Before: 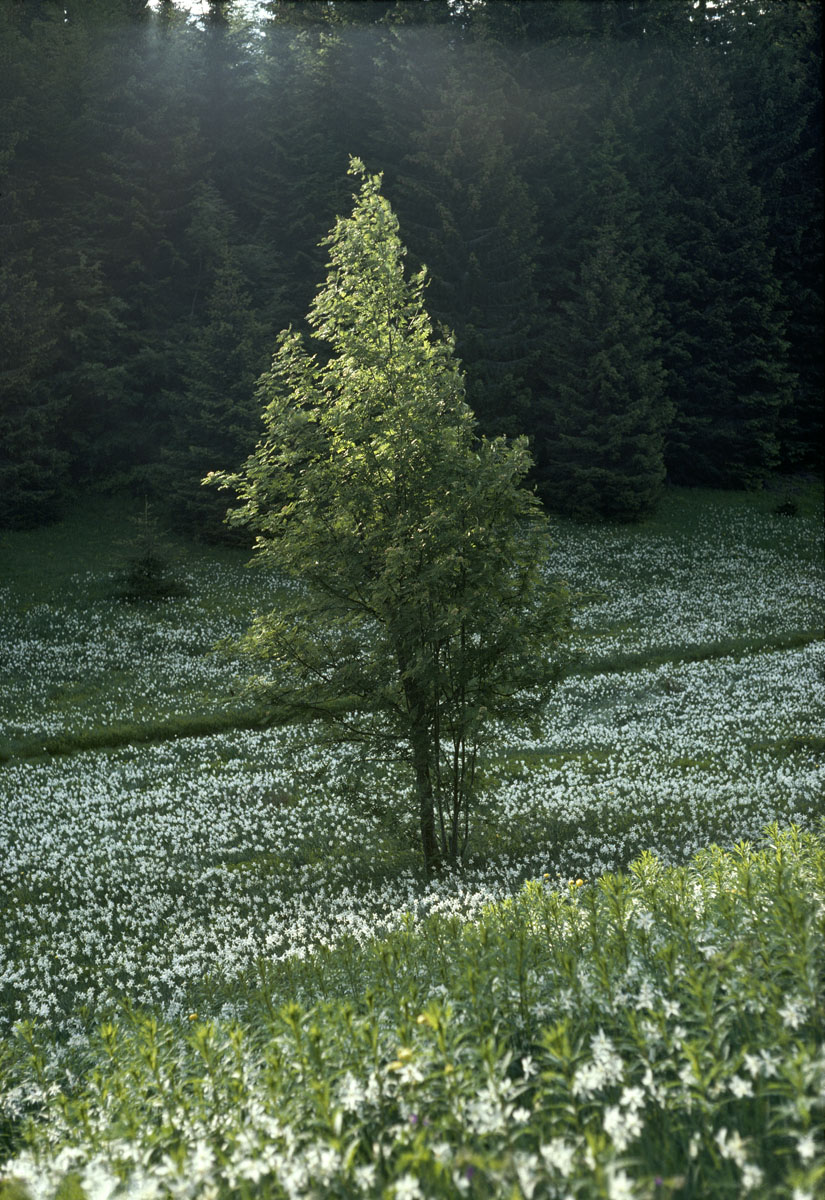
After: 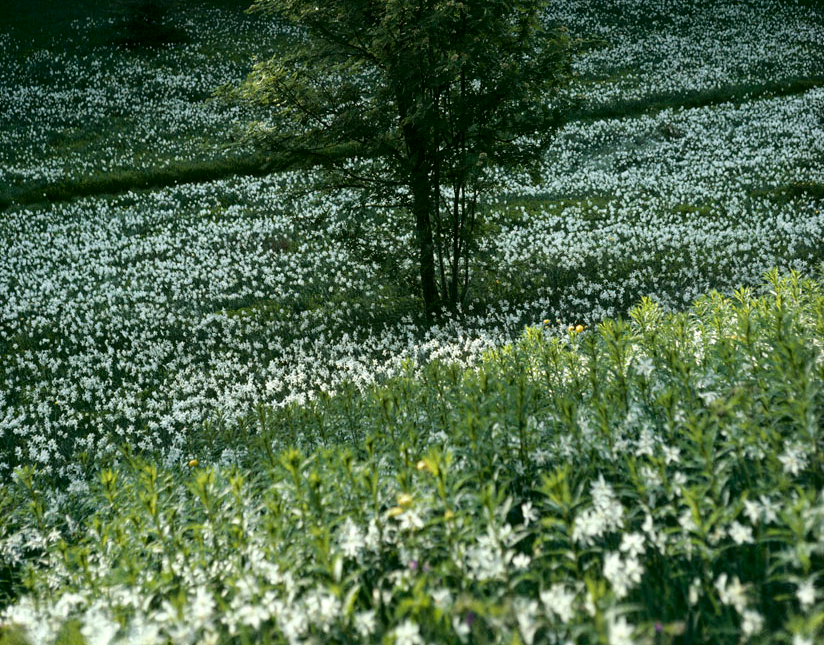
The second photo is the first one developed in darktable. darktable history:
crop and rotate: top 46.237%
fill light: exposure -2 EV, width 8.6
